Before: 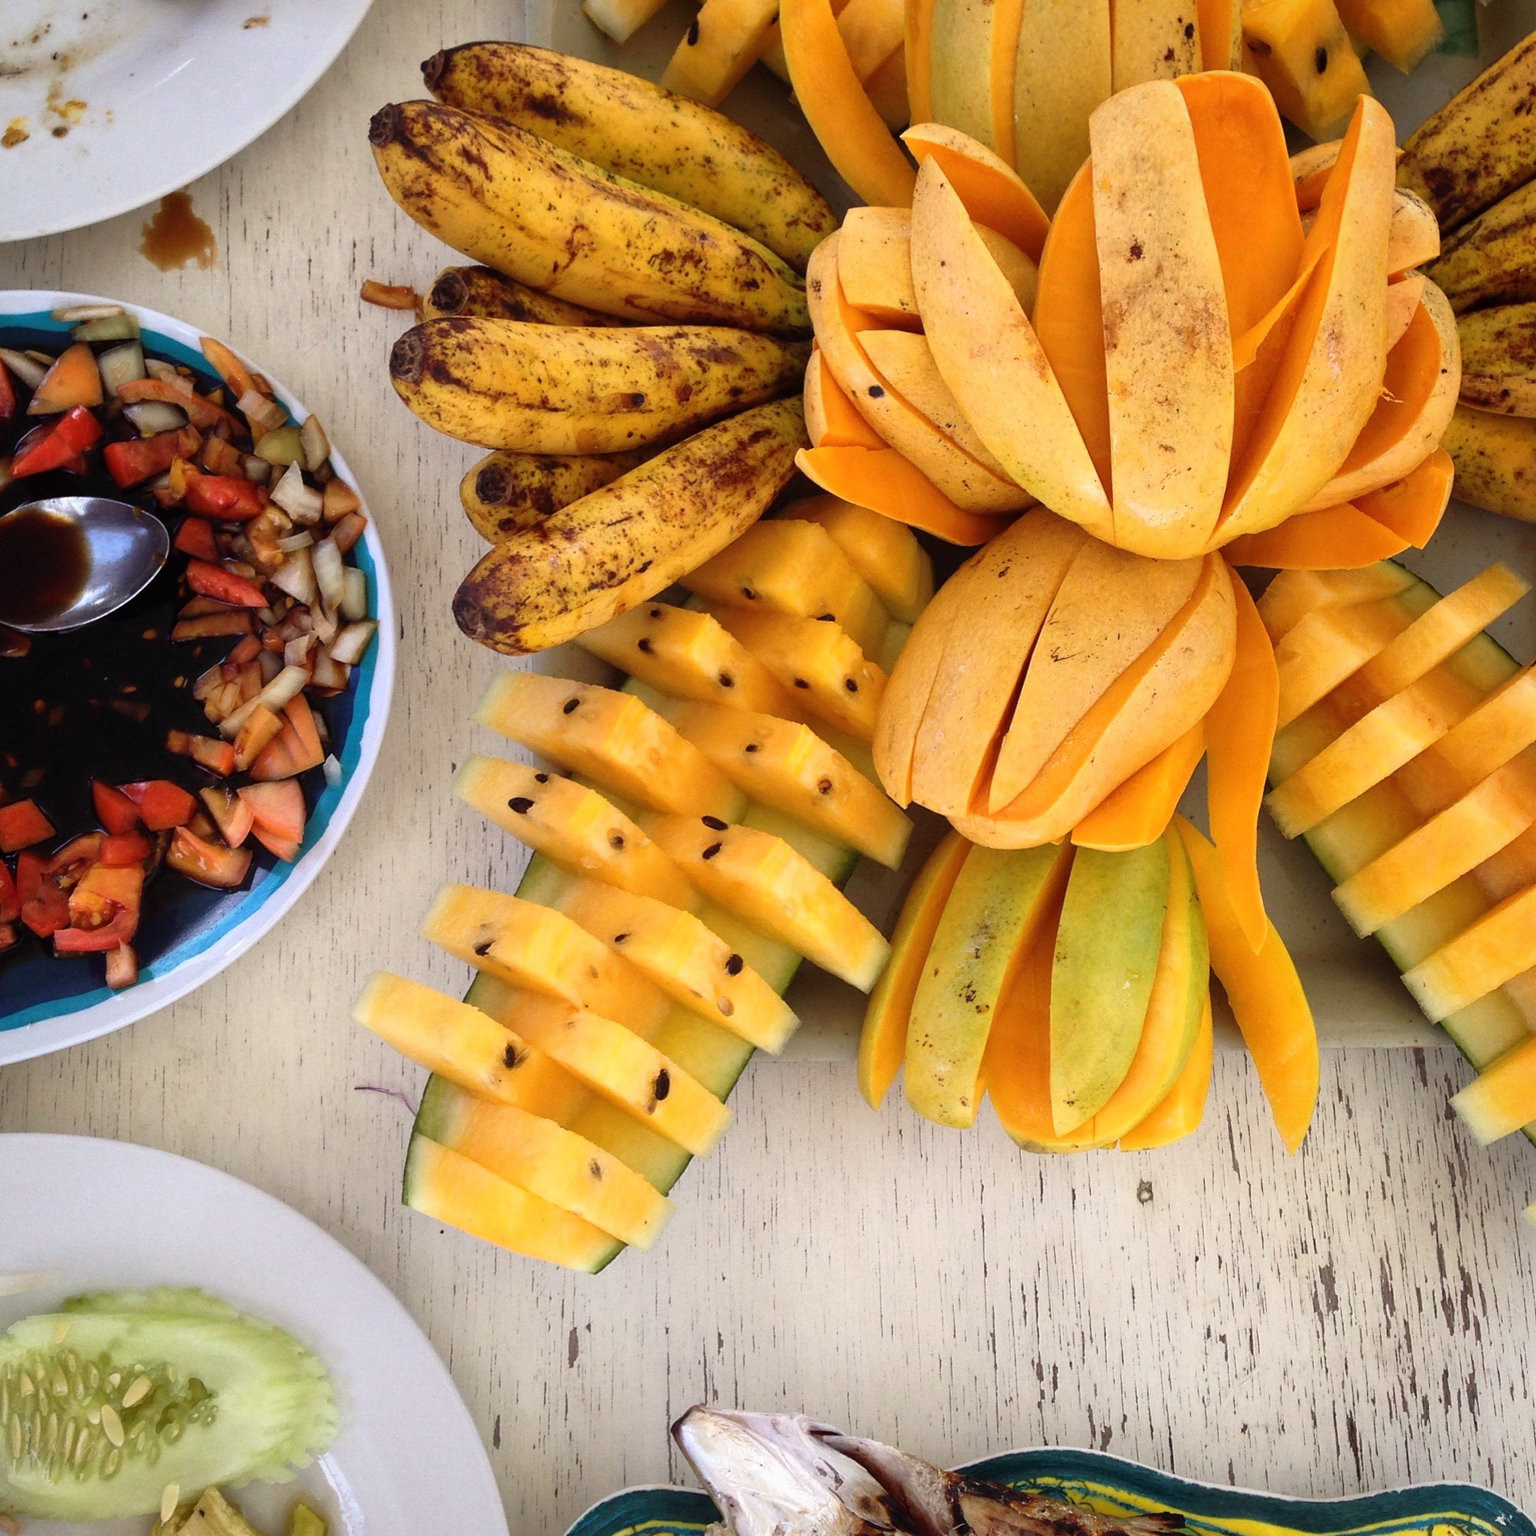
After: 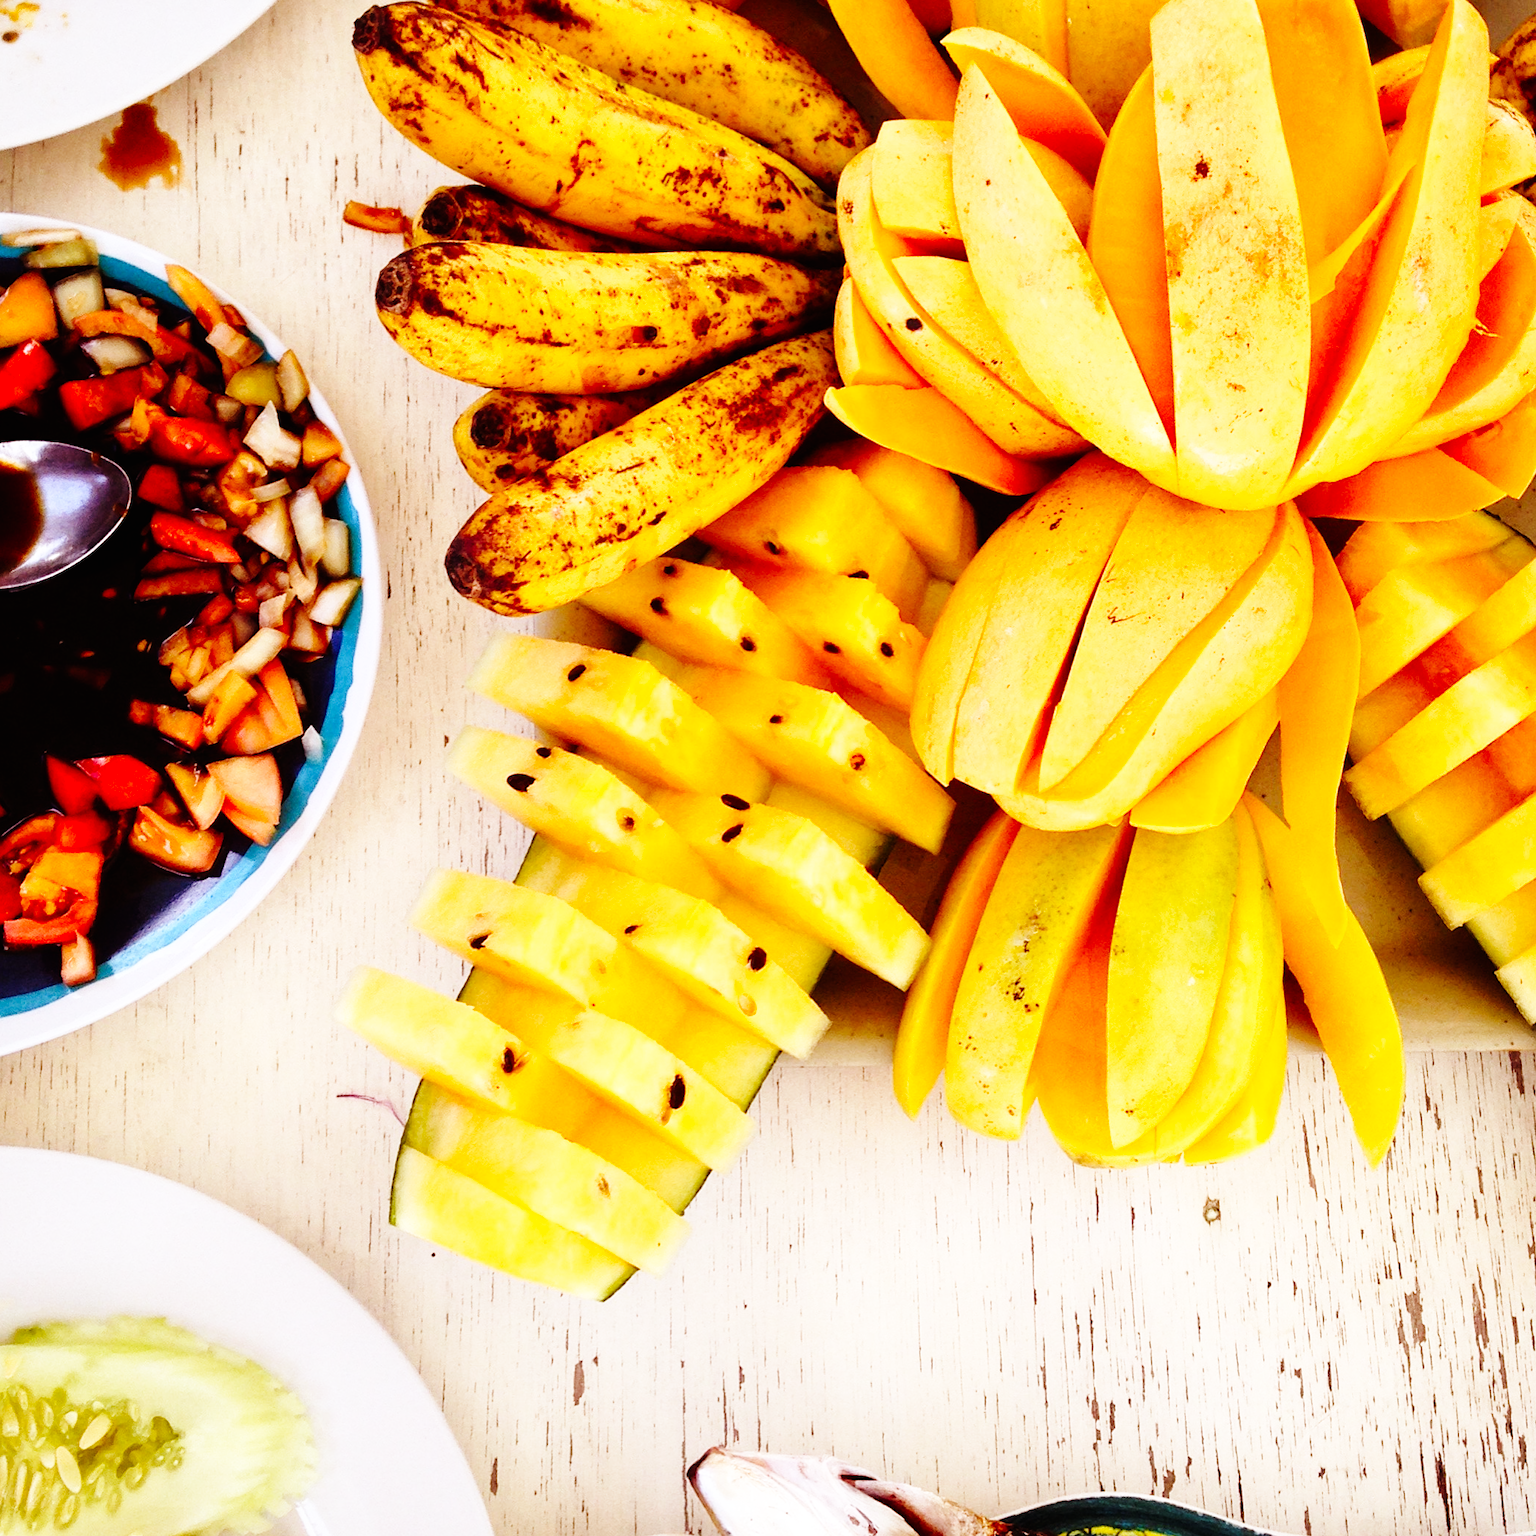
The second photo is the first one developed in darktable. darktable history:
base curve: curves: ch0 [(0, 0) (0, 0) (0.002, 0.001) (0.008, 0.003) (0.019, 0.011) (0.037, 0.037) (0.064, 0.11) (0.102, 0.232) (0.152, 0.379) (0.216, 0.524) (0.296, 0.665) (0.394, 0.789) (0.512, 0.881) (0.651, 0.945) (0.813, 0.986) (1, 1)], preserve colors none
rgb levels: mode RGB, independent channels, levels [[0, 0.5, 1], [0, 0.521, 1], [0, 0.536, 1]]
crop: left 3.305%, top 6.436%, right 6.389%, bottom 3.258%
